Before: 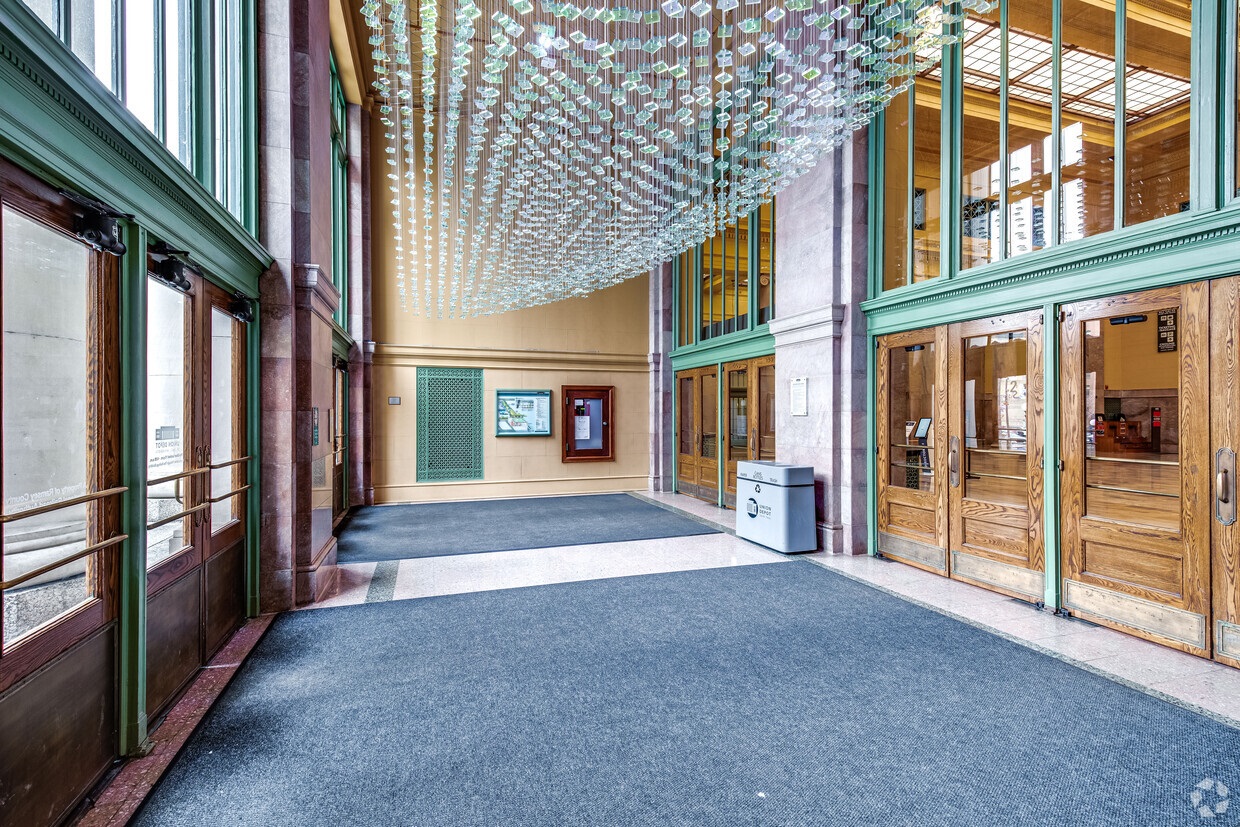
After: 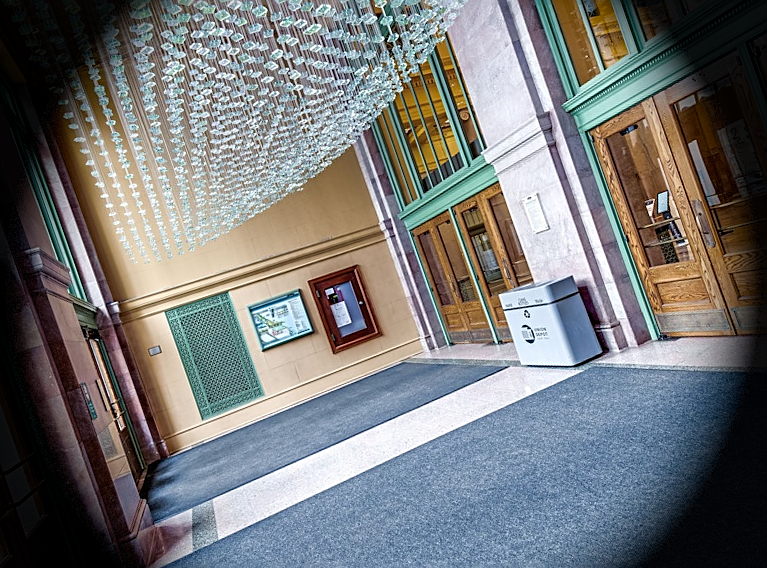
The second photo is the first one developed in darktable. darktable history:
sharpen: amount 0.534
vignetting: fall-off start 75.97%, fall-off radius 26.17%, brightness -0.995, saturation 0.491, width/height ratio 0.967, dithering 8-bit output
crop and rotate: angle 19.23°, left 6.975%, right 4%, bottom 1.104%
